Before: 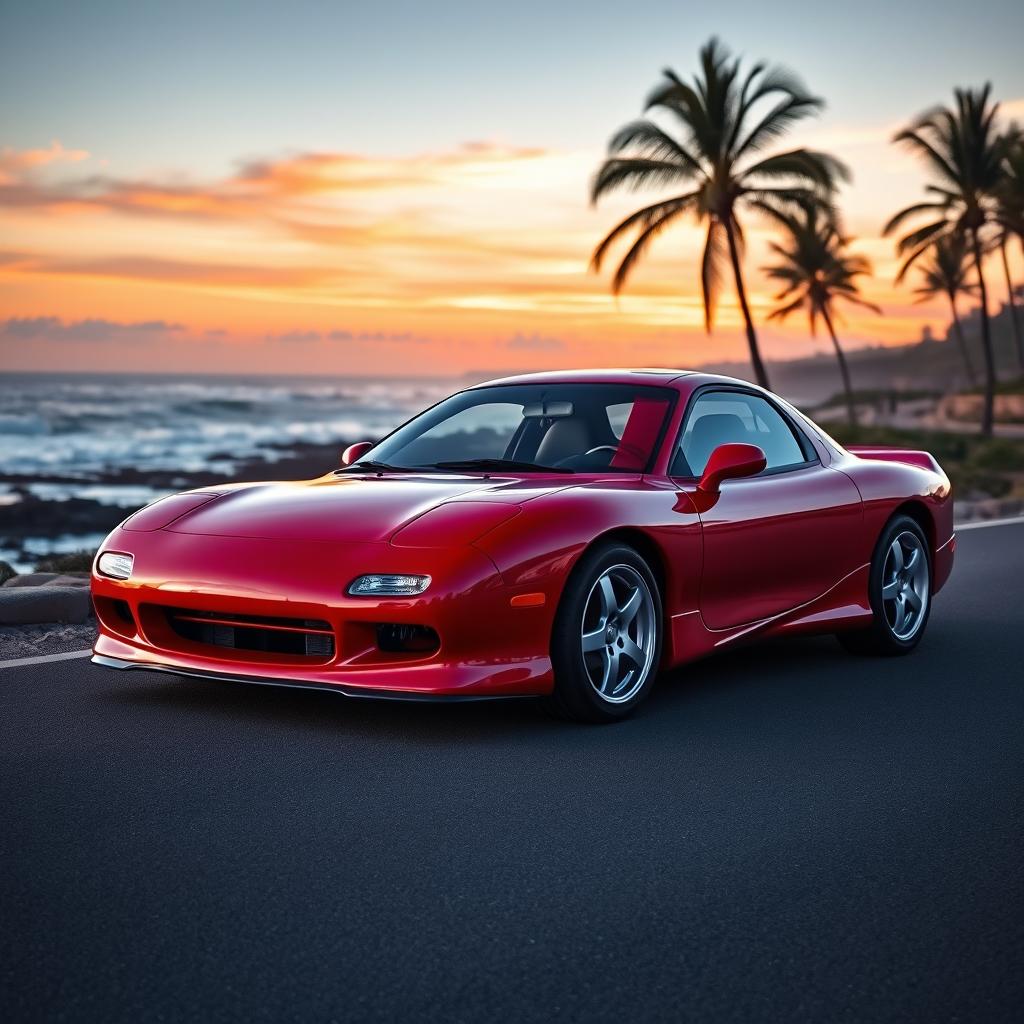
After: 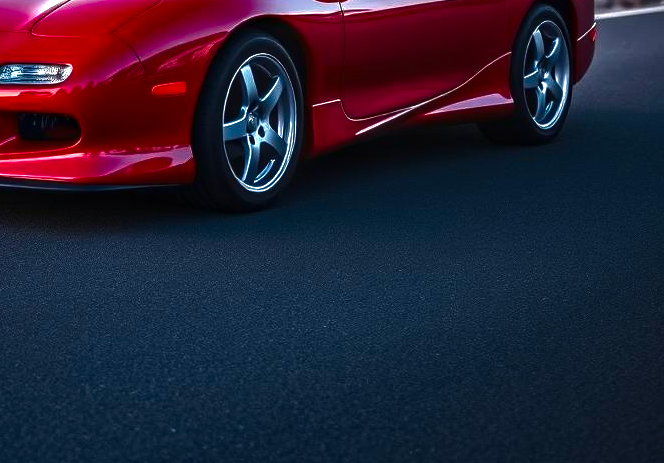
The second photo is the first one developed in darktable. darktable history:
crop and rotate: left 35.061%, top 49.903%, bottom 4.881%
exposure: black level correction -0.005, exposure 1 EV, compensate highlight preservation false
haze removal: compatibility mode true, adaptive false
sharpen: radius 5.342, amount 0.311, threshold 26.073
contrast brightness saturation: brightness -0.253, saturation 0.198
local contrast: detail 130%
